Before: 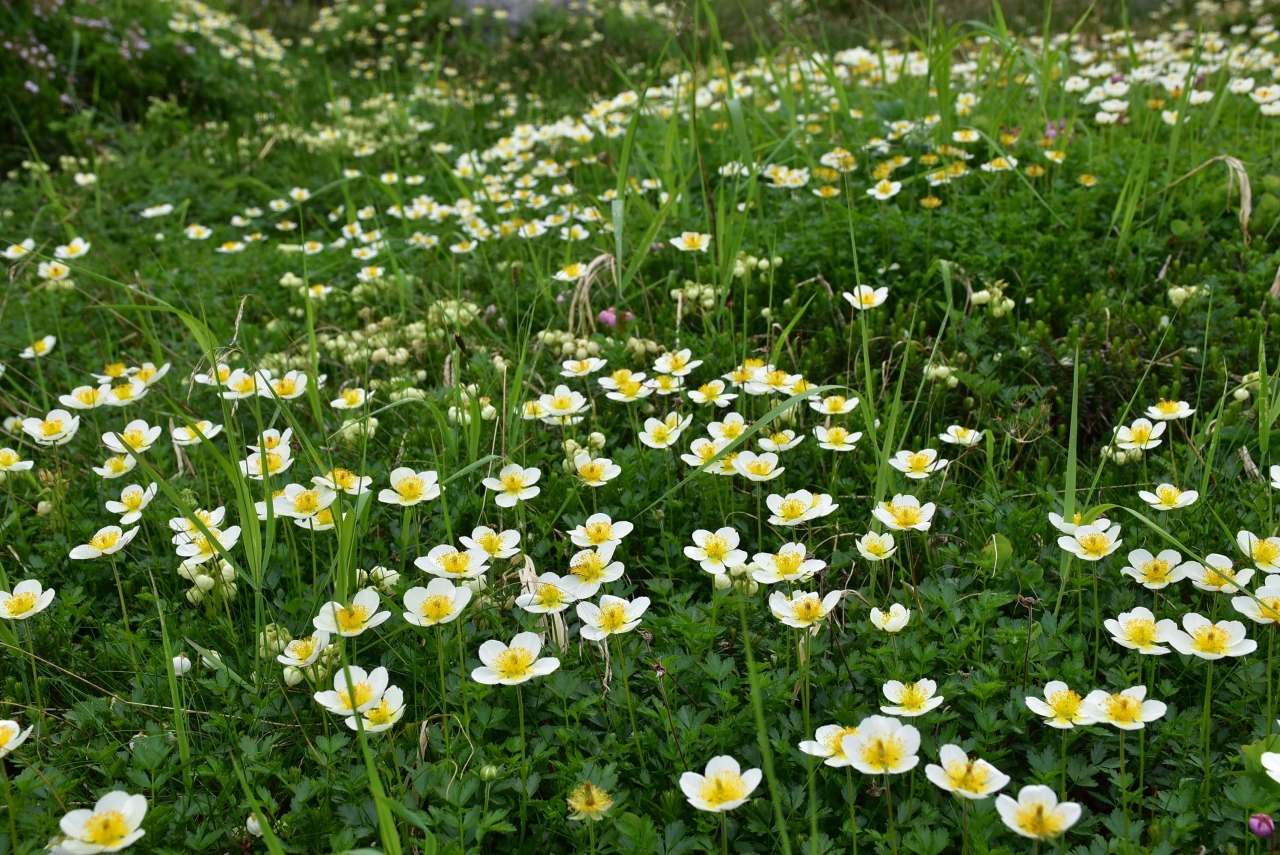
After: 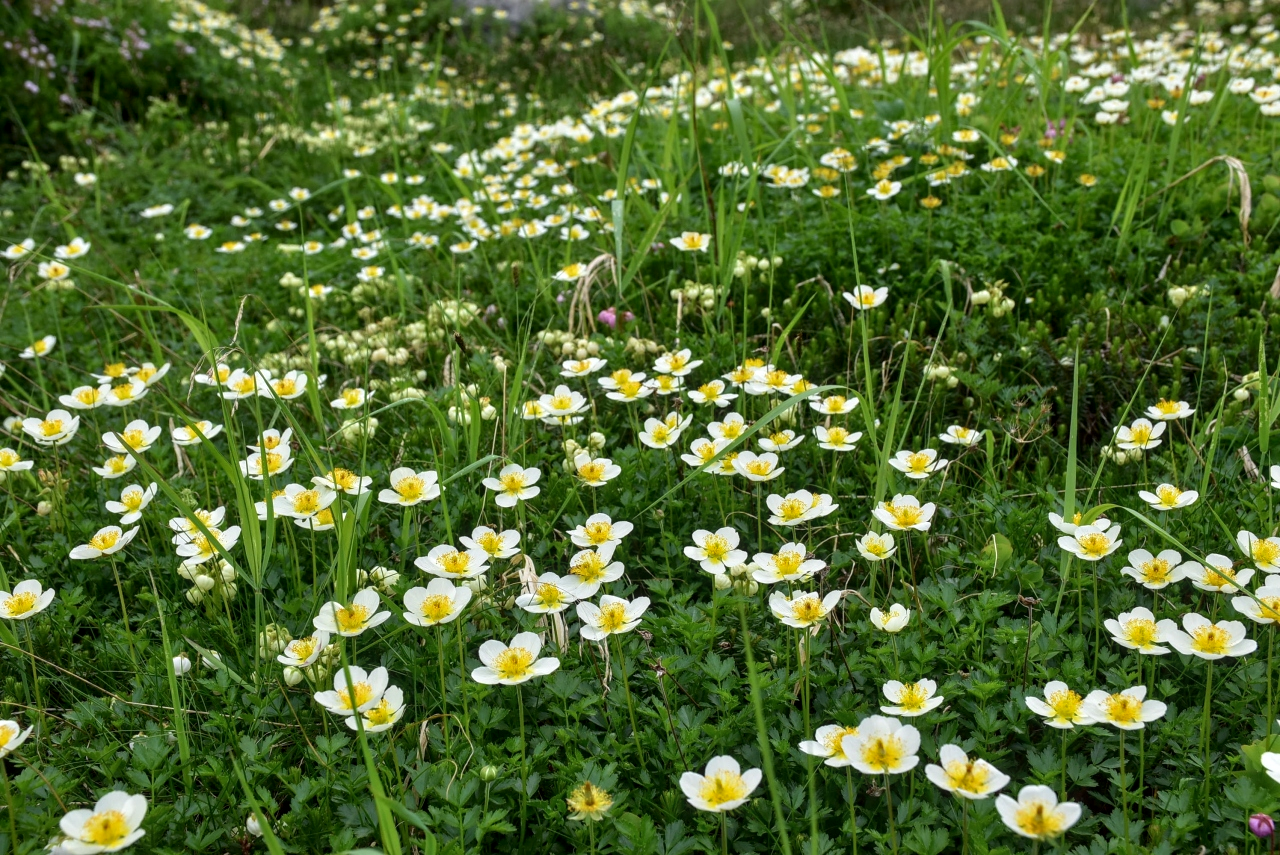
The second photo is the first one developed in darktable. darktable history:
exposure: exposure 0.081 EV, compensate highlight preservation false
local contrast: on, module defaults
